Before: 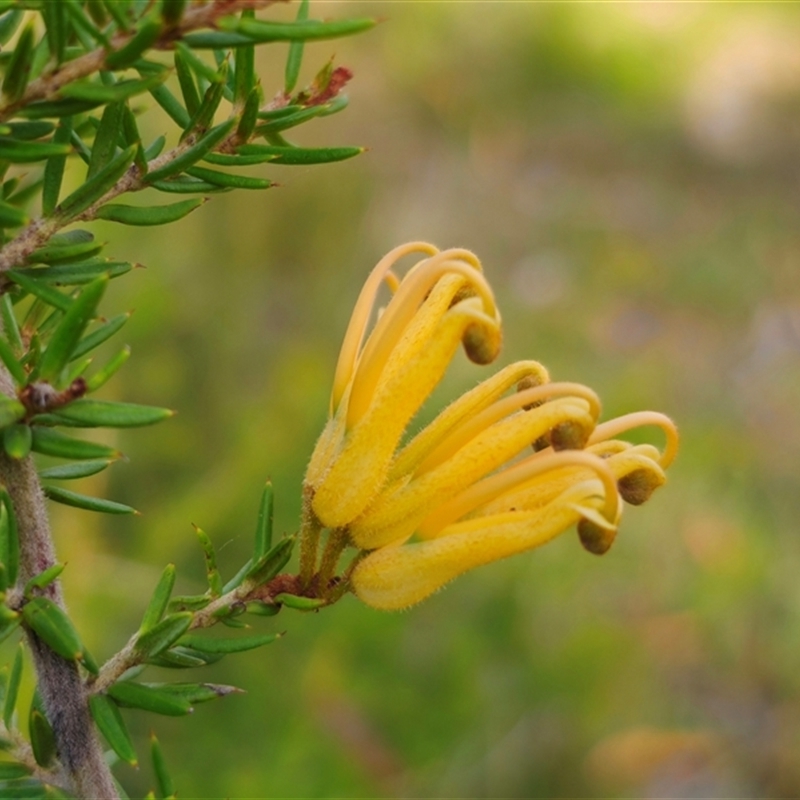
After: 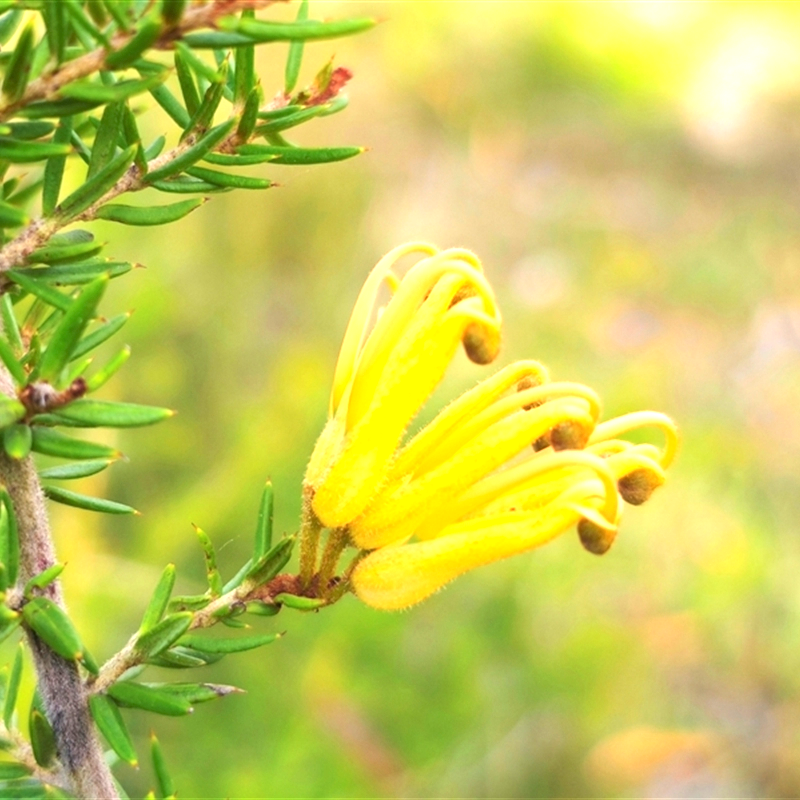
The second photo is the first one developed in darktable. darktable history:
contrast brightness saturation: contrast 0.101, brightness 0.022, saturation 0.02
exposure: black level correction 0, exposure 1.472 EV, compensate highlight preservation false
